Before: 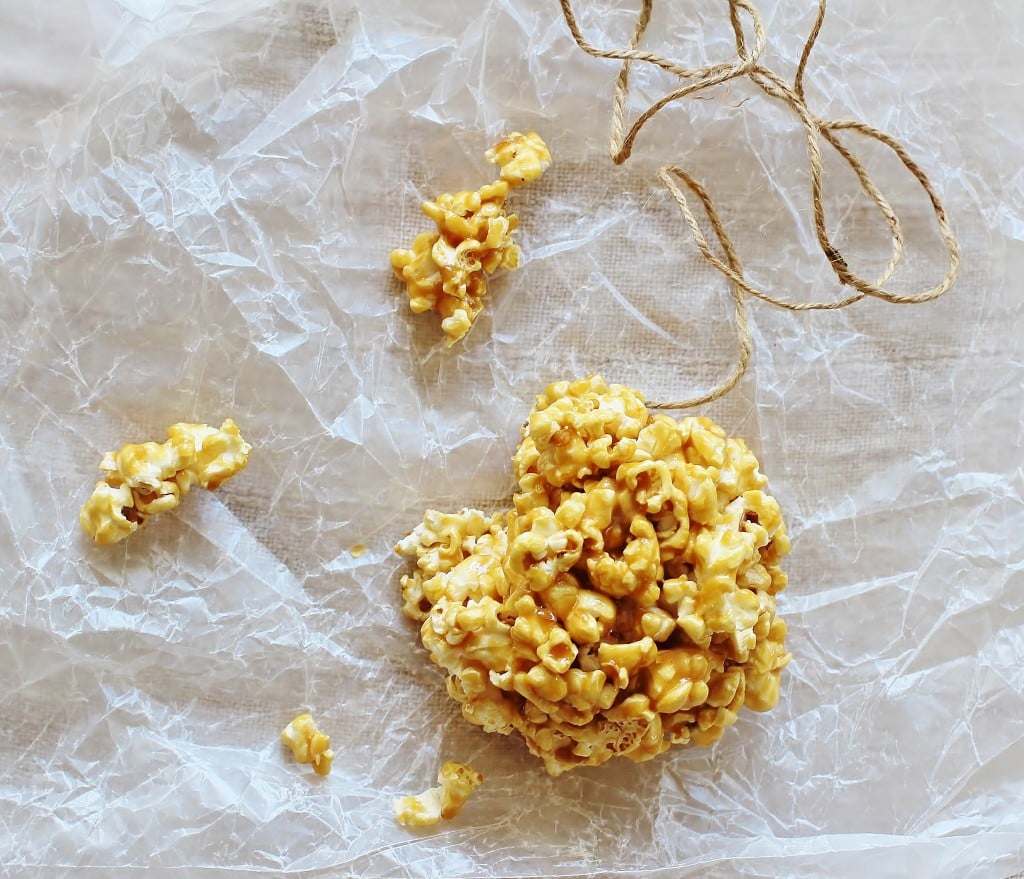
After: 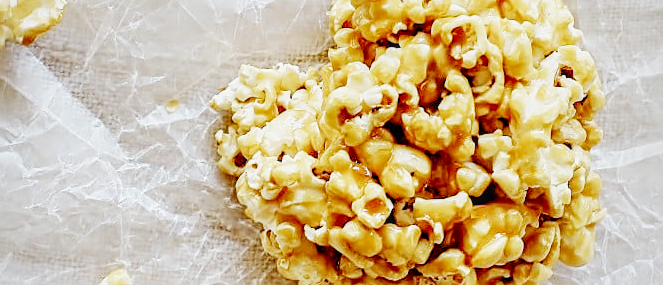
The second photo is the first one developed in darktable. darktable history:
exposure: black level correction 0, exposure 1 EV, compensate exposure bias true, compensate highlight preservation false
vignetting: brightness -0.182, saturation -0.306, center (-0.031, -0.045)
crop: left 18.155%, top 50.729%, right 17.075%, bottom 16.825%
sharpen: on, module defaults
contrast equalizer: octaves 7, y [[0.5 ×4, 0.467, 0.376], [0.5 ×6], [0.5 ×6], [0 ×6], [0 ×6]], mix 0.155
filmic rgb: black relative exposure -4.66 EV, white relative exposure 4.78 EV, hardness 2.35, latitude 35.72%, contrast 1.044, highlights saturation mix 1.1%, shadows ↔ highlights balance 1.24%, preserve chrominance no, color science v5 (2021), iterations of high-quality reconstruction 0
local contrast: detail 130%
